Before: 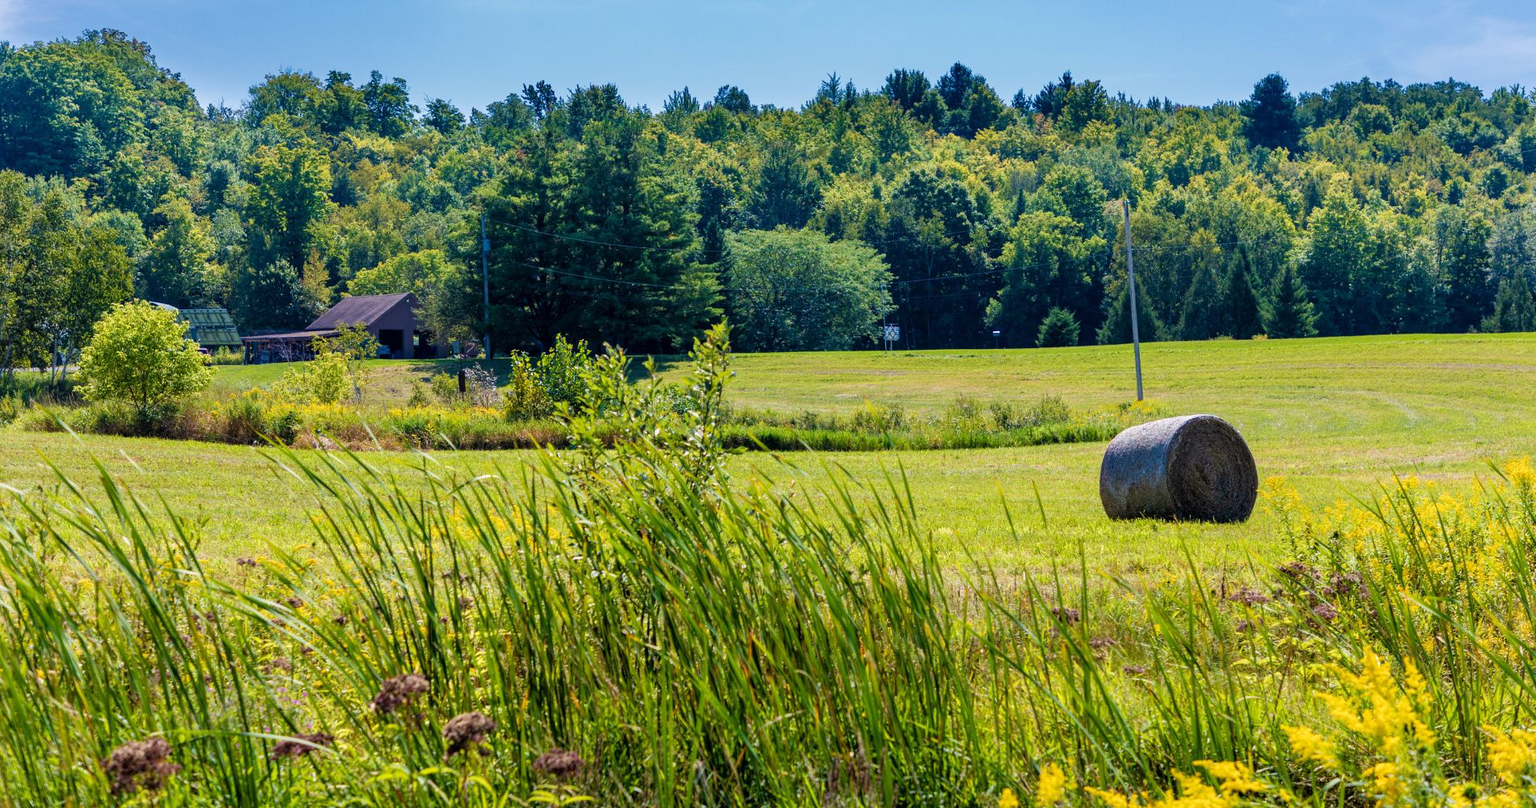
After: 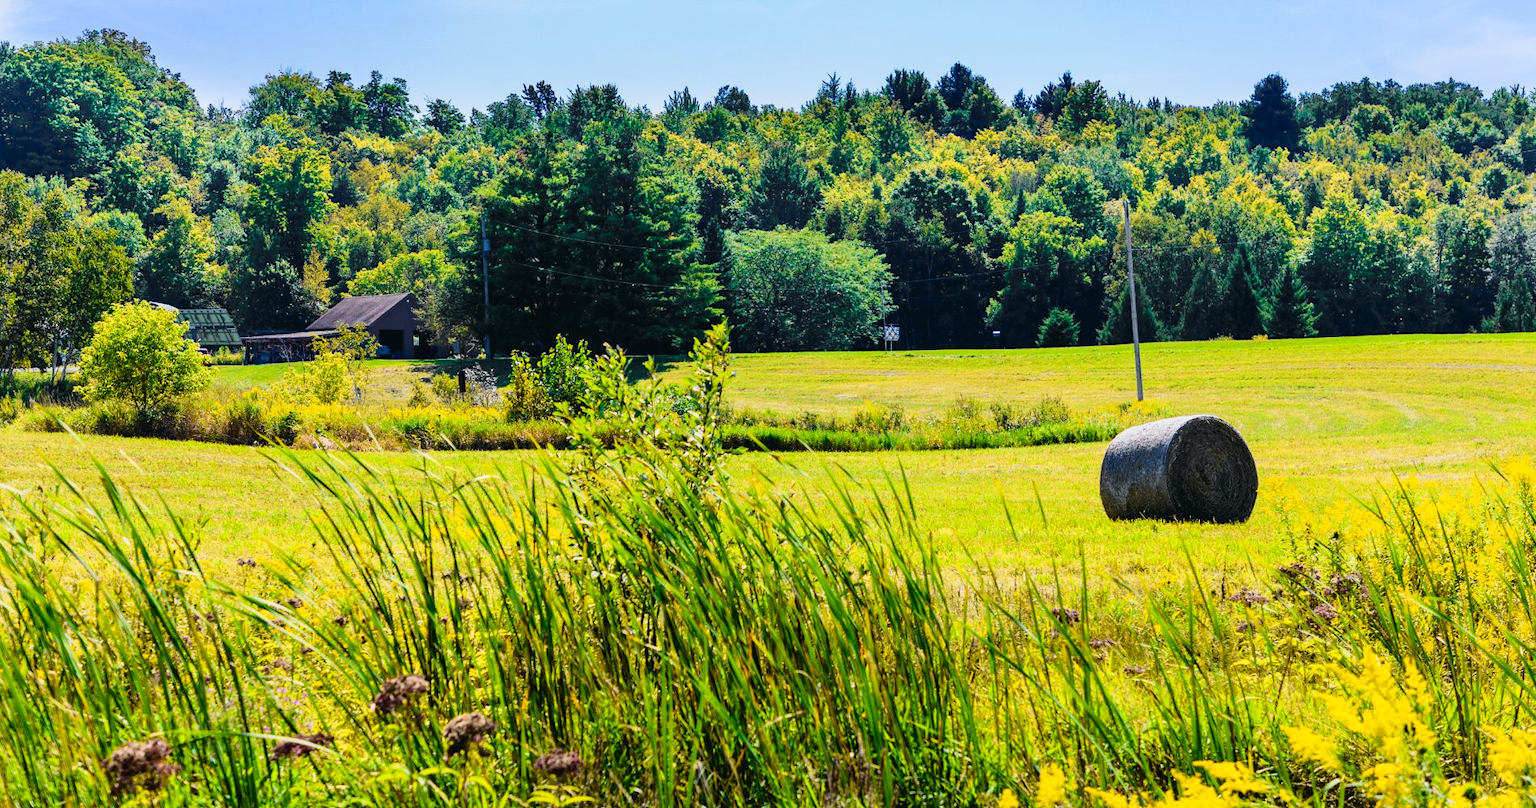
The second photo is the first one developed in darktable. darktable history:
exposure: exposure -0.041 EV, compensate highlight preservation false
tone curve: curves: ch0 [(0, 0.026) (0.058, 0.049) (0.246, 0.214) (0.437, 0.498) (0.55, 0.644) (0.657, 0.767) (0.822, 0.9) (1, 0.961)]; ch1 [(0, 0) (0.346, 0.307) (0.408, 0.369) (0.453, 0.457) (0.476, 0.489) (0.502, 0.493) (0.521, 0.515) (0.537, 0.531) (0.612, 0.641) (0.676, 0.728) (1, 1)]; ch2 [(0, 0) (0.346, 0.34) (0.434, 0.46) (0.485, 0.494) (0.5, 0.494) (0.511, 0.504) (0.537, 0.551) (0.579, 0.599) (0.625, 0.686) (1, 1)], color space Lab, independent channels, preserve colors none
